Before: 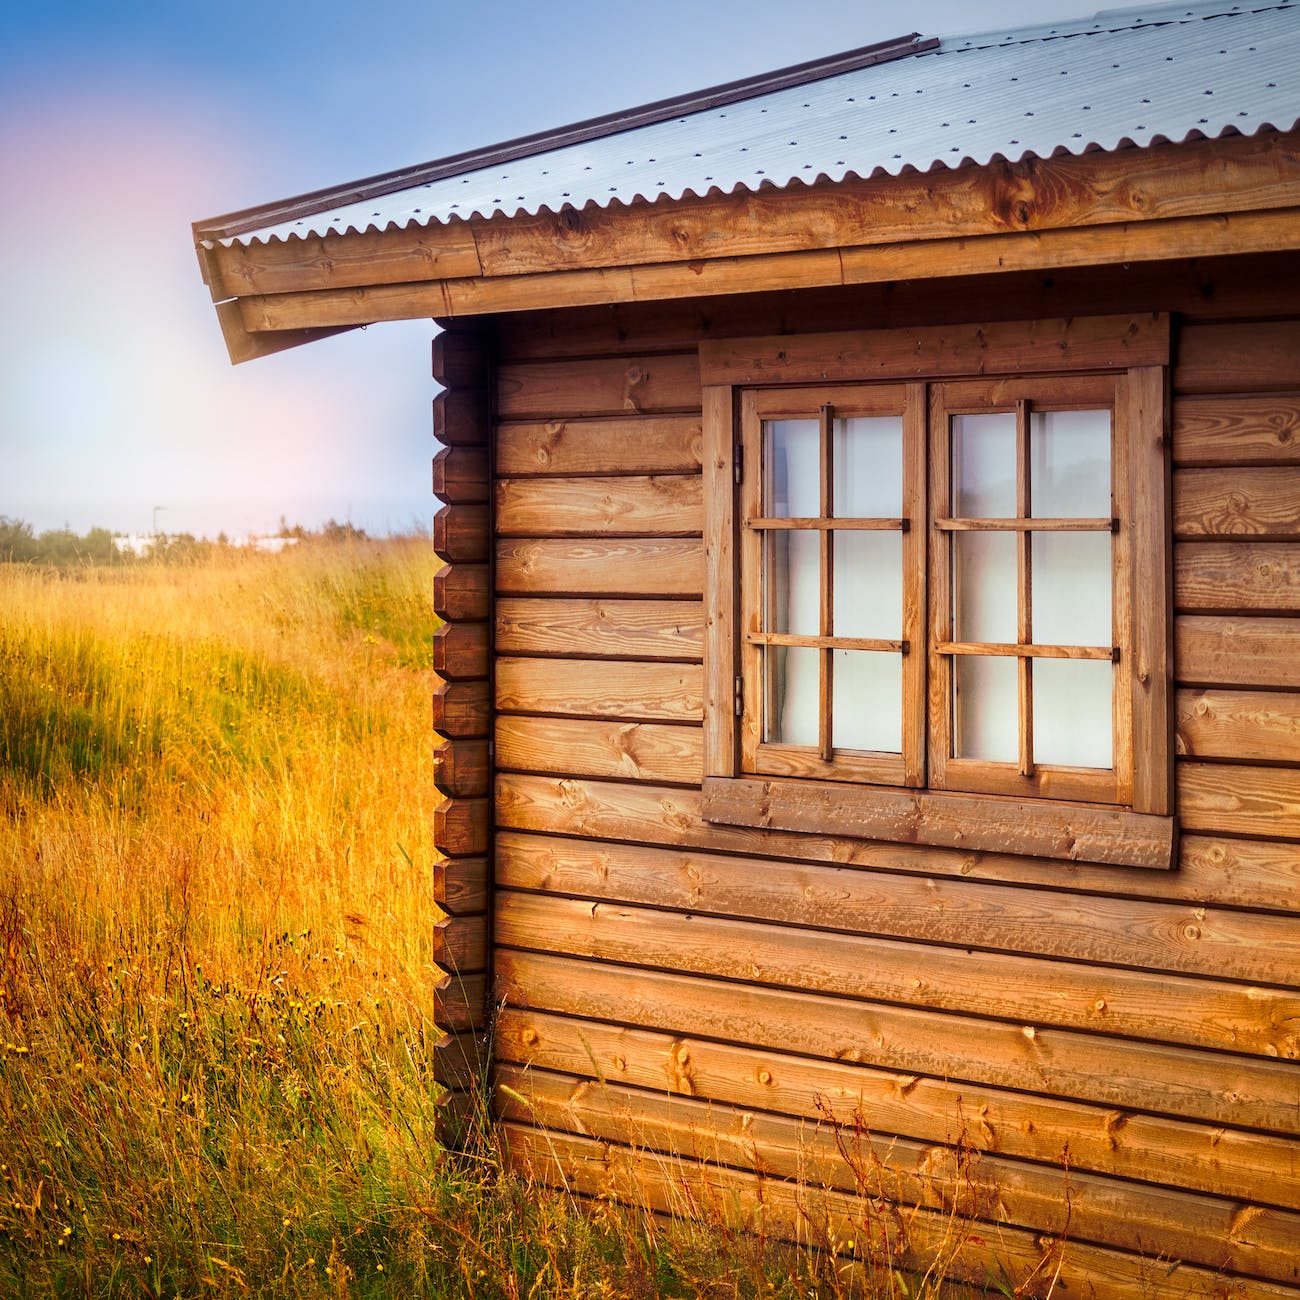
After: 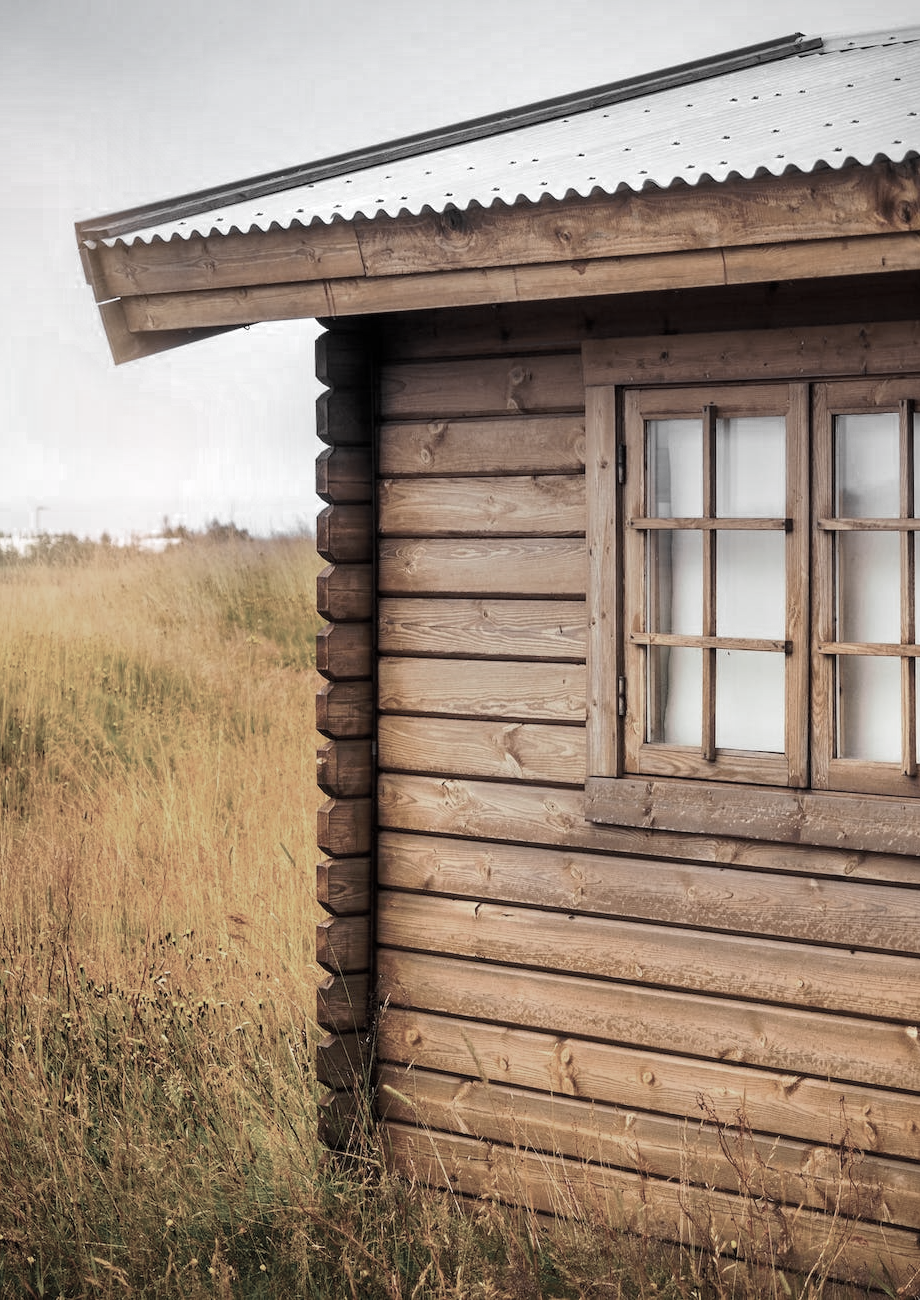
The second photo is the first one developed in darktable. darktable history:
contrast brightness saturation: saturation -0.05
crop and rotate: left 9.061%, right 20.142%
color zones: curves: ch0 [(0, 0.613) (0.01, 0.613) (0.245, 0.448) (0.498, 0.529) (0.642, 0.665) (0.879, 0.777) (0.99, 0.613)]; ch1 [(0, 0.035) (0.121, 0.189) (0.259, 0.197) (0.415, 0.061) (0.589, 0.022) (0.732, 0.022) (0.857, 0.026) (0.991, 0.053)]
